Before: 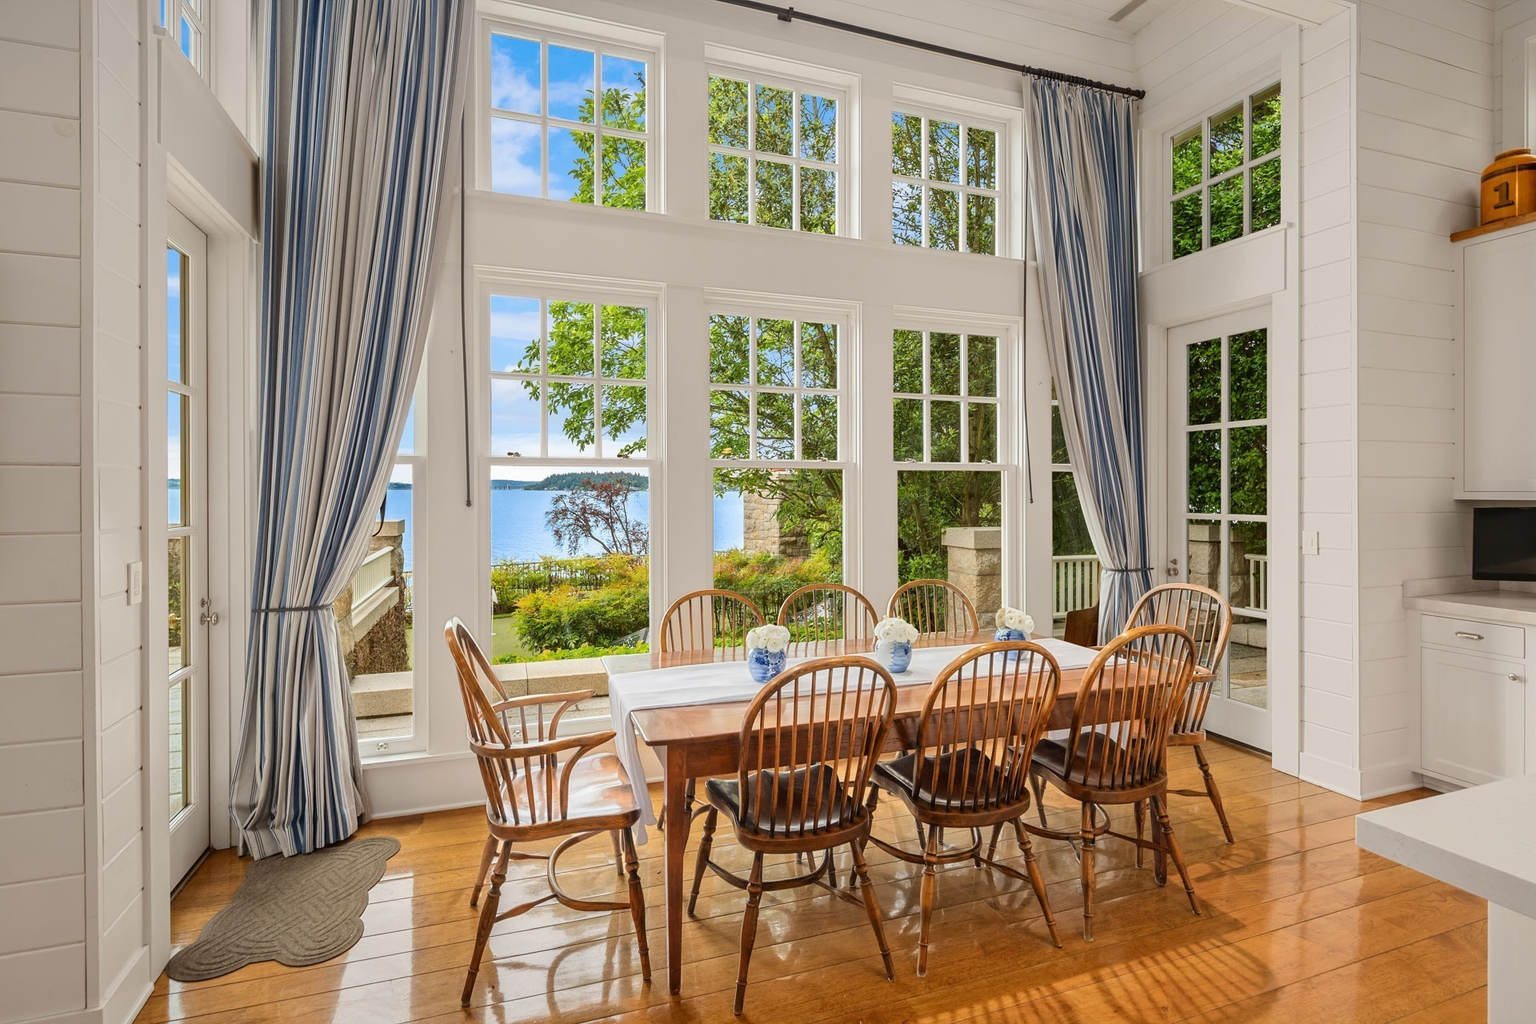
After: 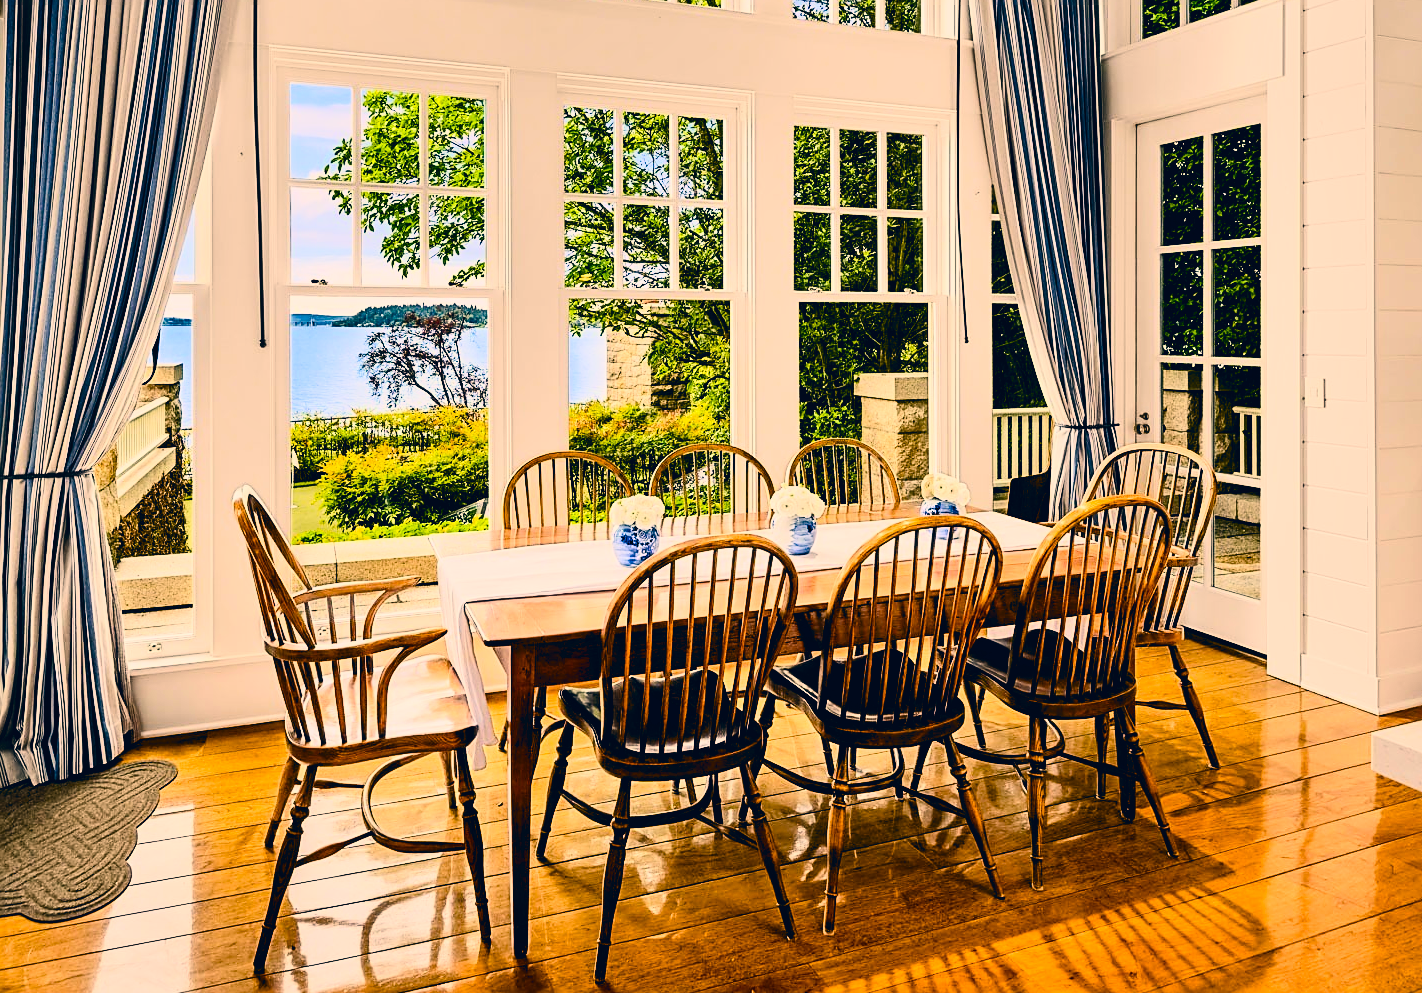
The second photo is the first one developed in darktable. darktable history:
filmic rgb: black relative exposure -5.11 EV, white relative exposure 3.99 EV, hardness 2.88, contrast 1.299, highlights saturation mix -29.09%, color science v6 (2022)
color correction: highlights a* 10.38, highlights b* 14.72, shadows a* -9.57, shadows b* -15.03
contrast brightness saturation: contrast 0.399, brightness 0.102, saturation 0.207
shadows and highlights: low approximation 0.01, soften with gaussian
sharpen: on, module defaults
exposure: black level correction 0.009, exposure 0.015 EV, compensate highlight preservation false
color balance rgb: power › hue 309.34°, global offset › luminance -0.507%, perceptual saturation grading › global saturation 19.491%, perceptual saturation grading › highlights -25.892%, perceptual saturation grading › shadows 49.749%, global vibrance 20%
crop: left 16.837%, top 22.395%, right 9.063%
